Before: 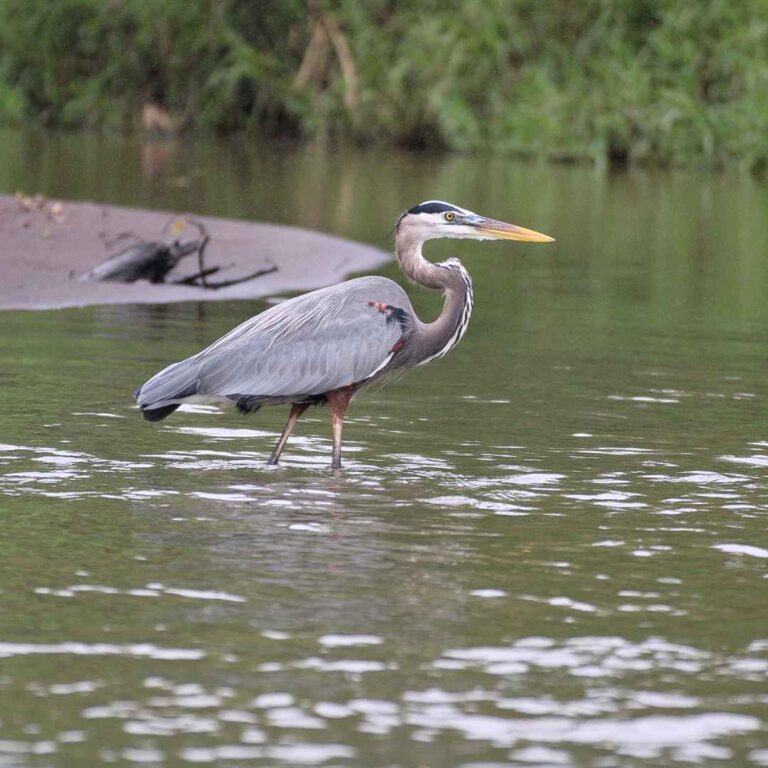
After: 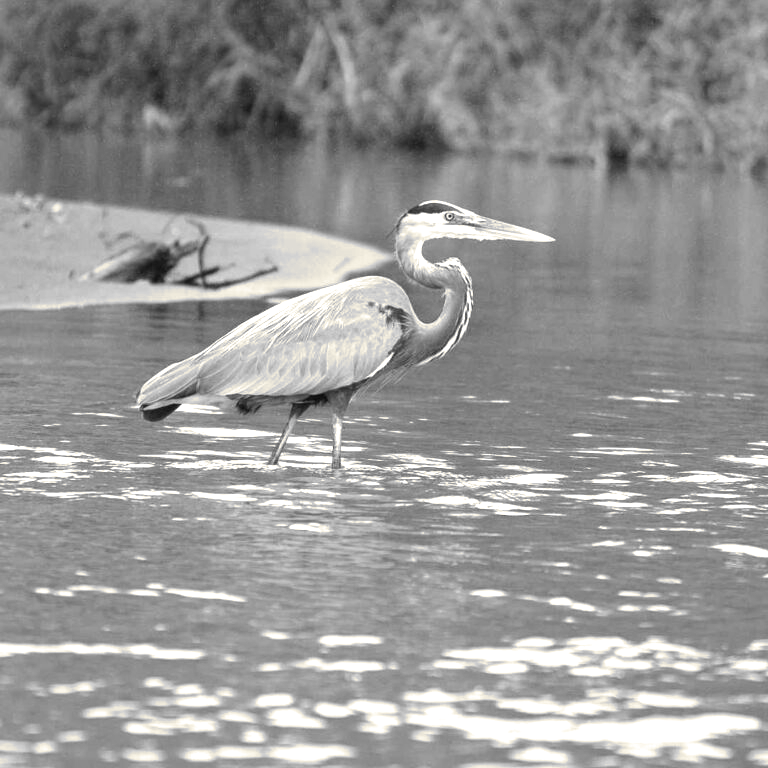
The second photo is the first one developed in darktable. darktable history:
color correction: saturation 2.15
split-toning: shadows › hue 43.2°, shadows › saturation 0, highlights › hue 50.4°, highlights › saturation 1
exposure: exposure 0.766 EV, compensate highlight preservation false
contrast brightness saturation: saturation -1
